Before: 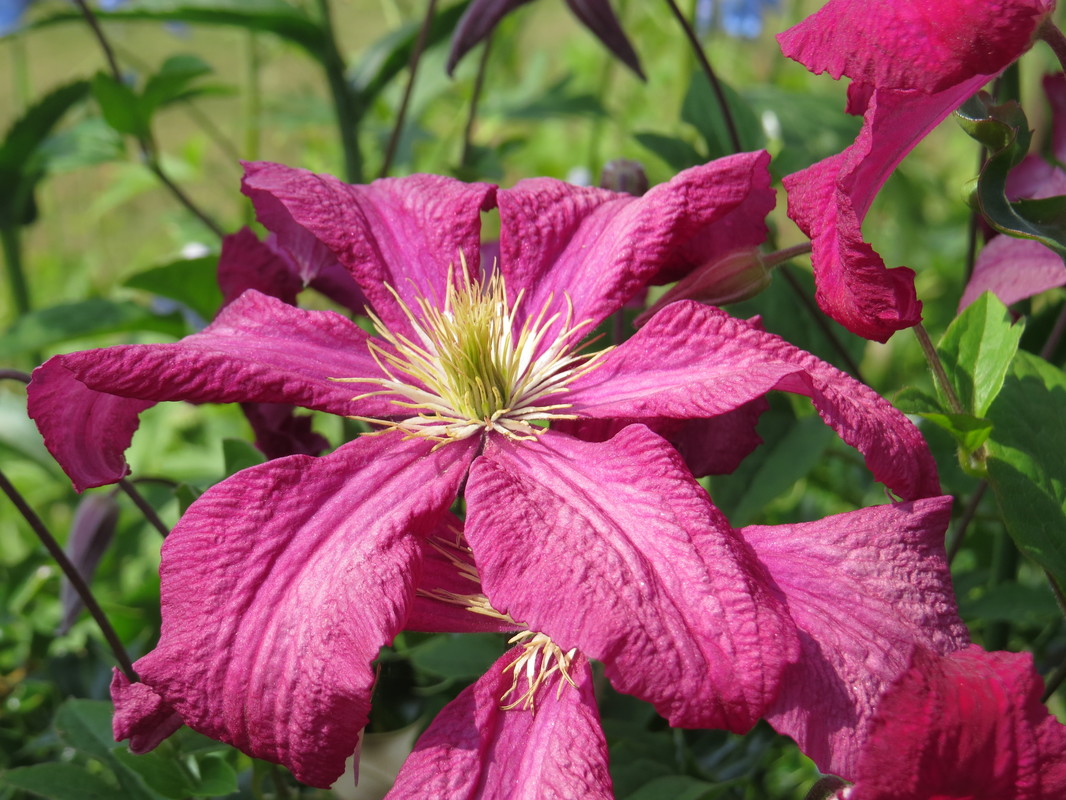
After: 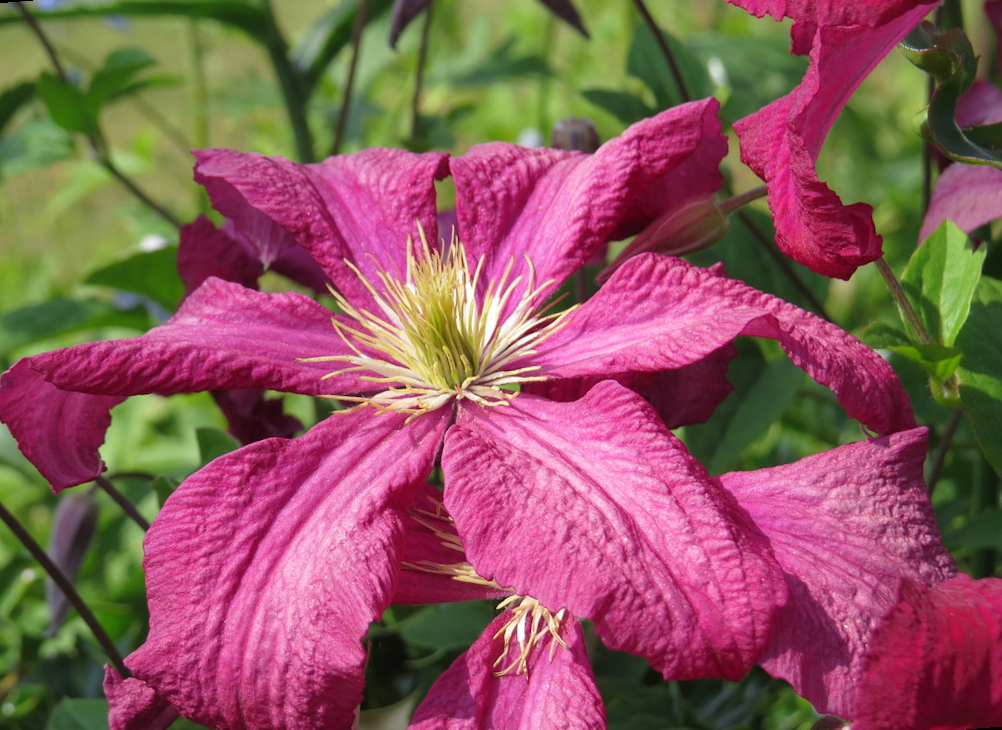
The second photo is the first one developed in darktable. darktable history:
rotate and perspective: rotation -4.57°, crop left 0.054, crop right 0.944, crop top 0.087, crop bottom 0.914
exposure: compensate exposure bias true, compensate highlight preservation false
